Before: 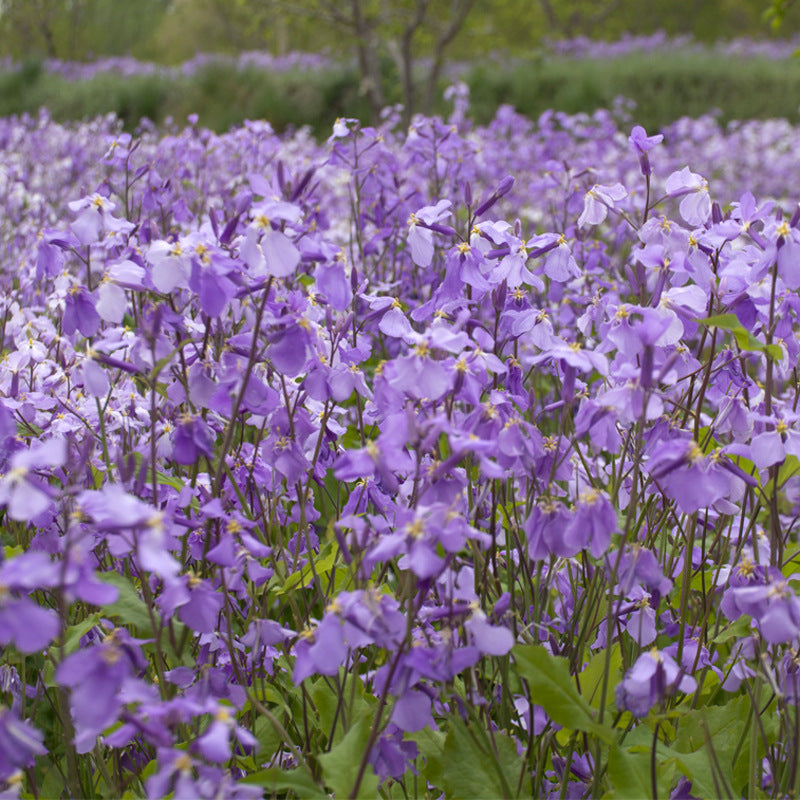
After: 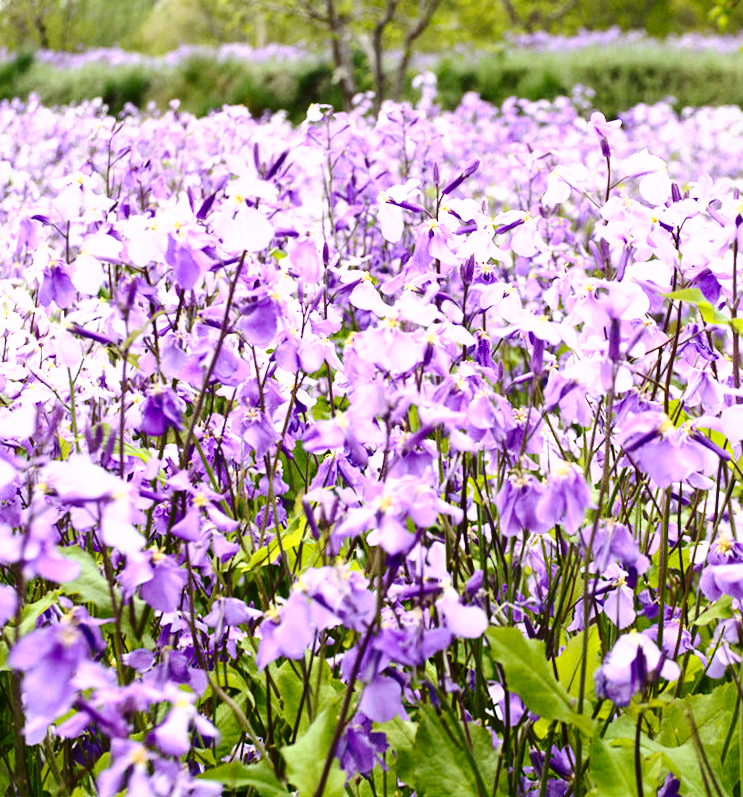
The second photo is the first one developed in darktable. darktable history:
rotate and perspective: rotation 0.215°, lens shift (vertical) -0.139, crop left 0.069, crop right 0.939, crop top 0.002, crop bottom 0.996
base curve: curves: ch0 [(0, 0) (0.036, 0.037) (0.121, 0.228) (0.46, 0.76) (0.859, 0.983) (1, 1)], preserve colors none
tone curve: curves: ch0 [(0, 0) (0.003, 0.002) (0.011, 0.01) (0.025, 0.022) (0.044, 0.039) (0.069, 0.061) (0.1, 0.088) (0.136, 0.126) (0.177, 0.167) (0.224, 0.211) (0.277, 0.27) (0.335, 0.335) (0.399, 0.407) (0.468, 0.485) (0.543, 0.569) (0.623, 0.659) (0.709, 0.756) (0.801, 0.851) (0.898, 0.961) (1, 1)], preserve colors none
contrast brightness saturation: contrast 0.28
